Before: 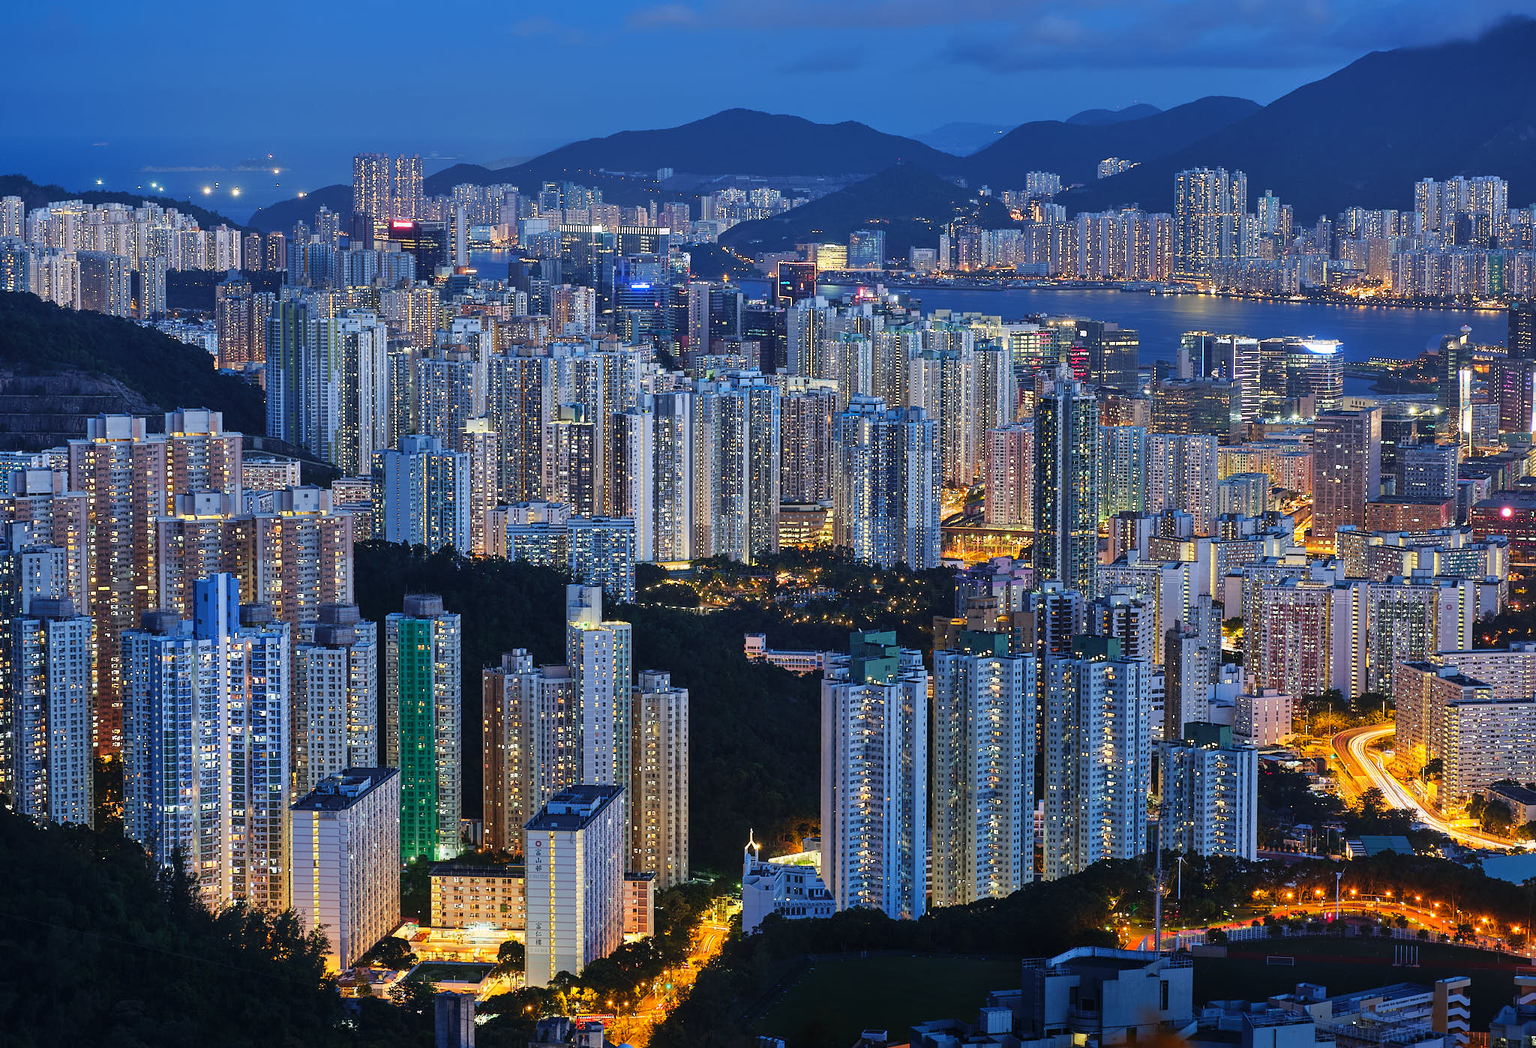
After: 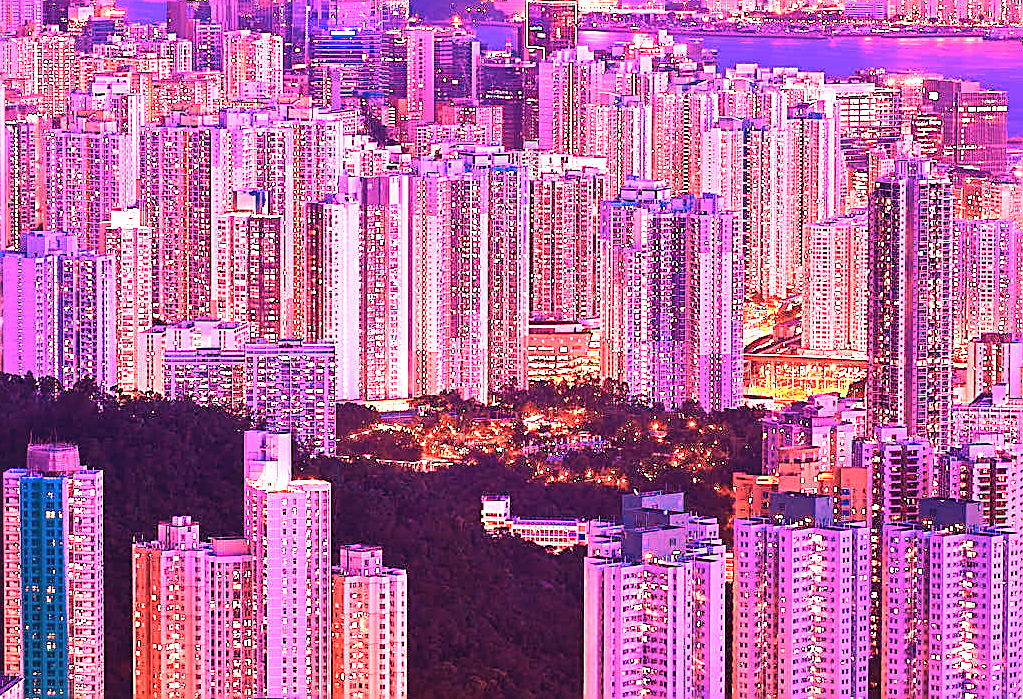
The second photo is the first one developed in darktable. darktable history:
white balance: red 4.26, blue 1.802
sharpen: on, module defaults
crop: left 25%, top 25%, right 25%, bottom 25%
base curve: exposure shift 0, preserve colors none
color zones: curves: ch1 [(0, 0.455) (0.063, 0.455) (0.286, 0.495) (0.429, 0.5) (0.571, 0.5) (0.714, 0.5) (0.857, 0.5) (1, 0.455)]; ch2 [(0, 0.532) (0.063, 0.521) (0.233, 0.447) (0.429, 0.489) (0.571, 0.5) (0.714, 0.5) (0.857, 0.5) (1, 0.532)]
